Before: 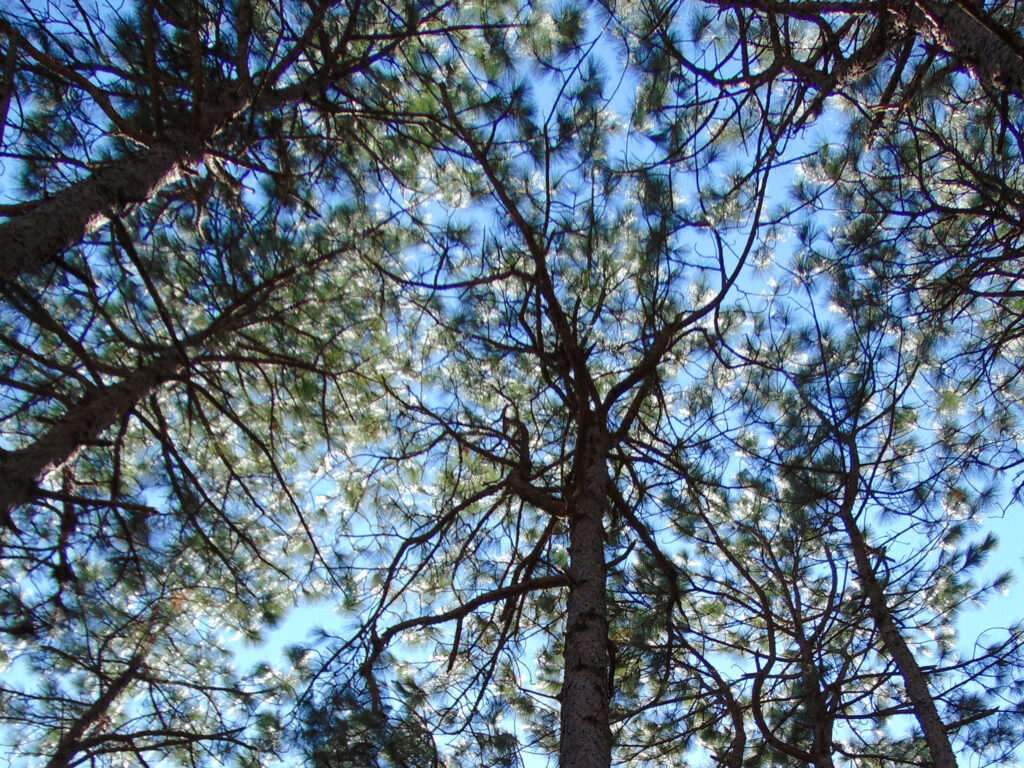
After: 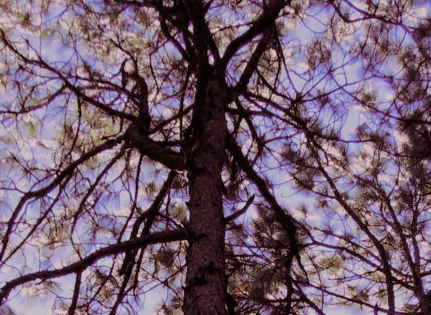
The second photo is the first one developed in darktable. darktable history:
color calibration: illuminant as shot in camera, adaptation linear Bradford (ICC v4), x 0.406, y 0.405, temperature 3570.35 K, saturation algorithm version 1 (2020)
crop: left 37.221%, top 45.169%, right 20.63%, bottom 13.777%
color correction: highlights a* 15, highlights b* 31.55
split-toning: on, module defaults
filmic rgb: black relative exposure -7.65 EV, white relative exposure 4.56 EV, hardness 3.61
